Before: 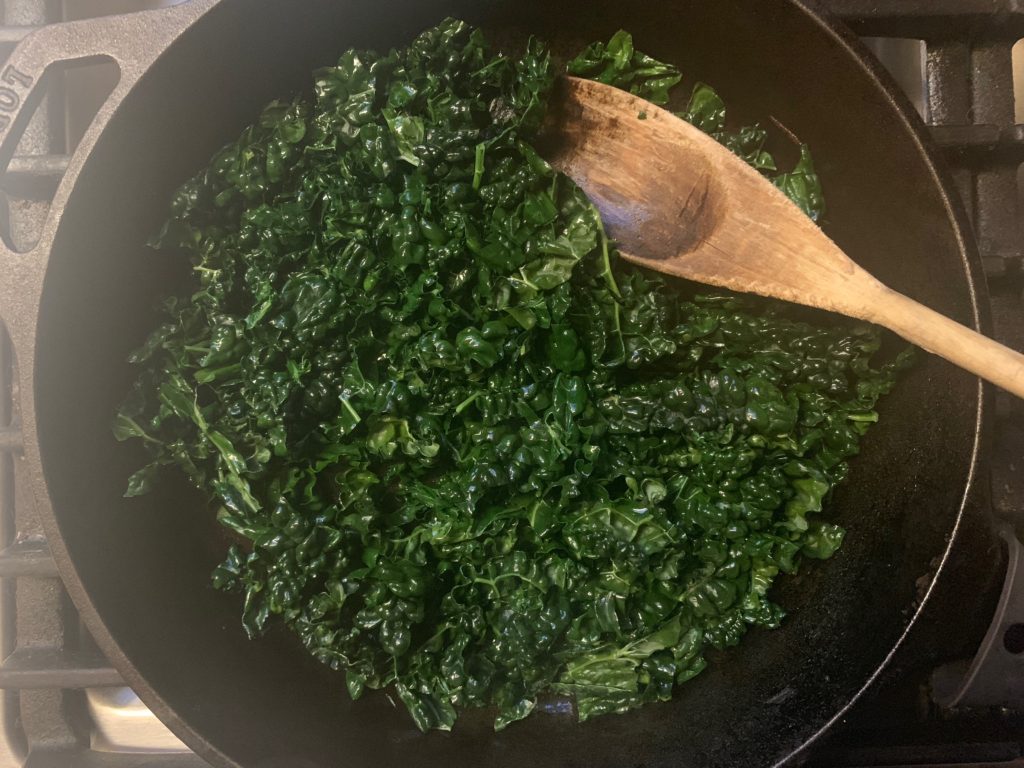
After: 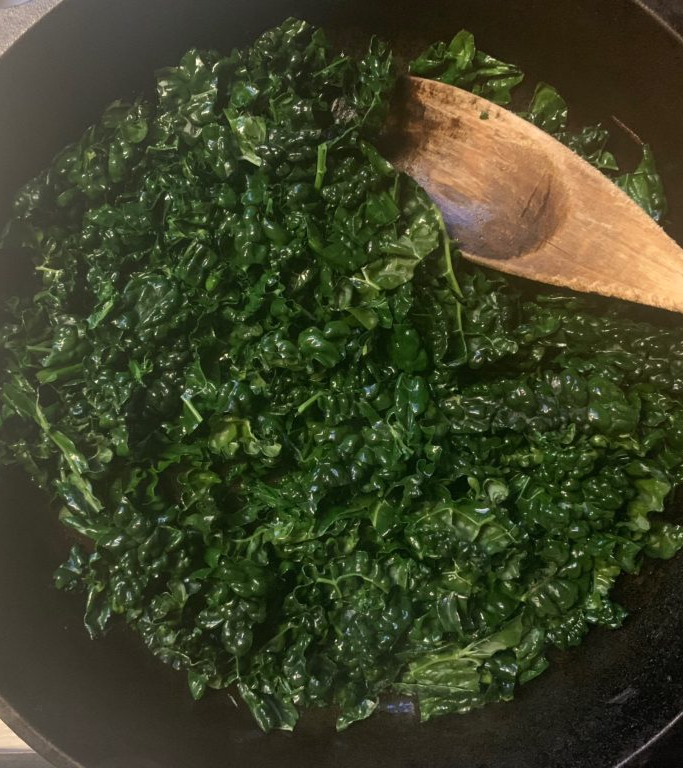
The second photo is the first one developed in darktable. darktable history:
tone equalizer: on, module defaults
crop and rotate: left 15.446%, right 17.836%
